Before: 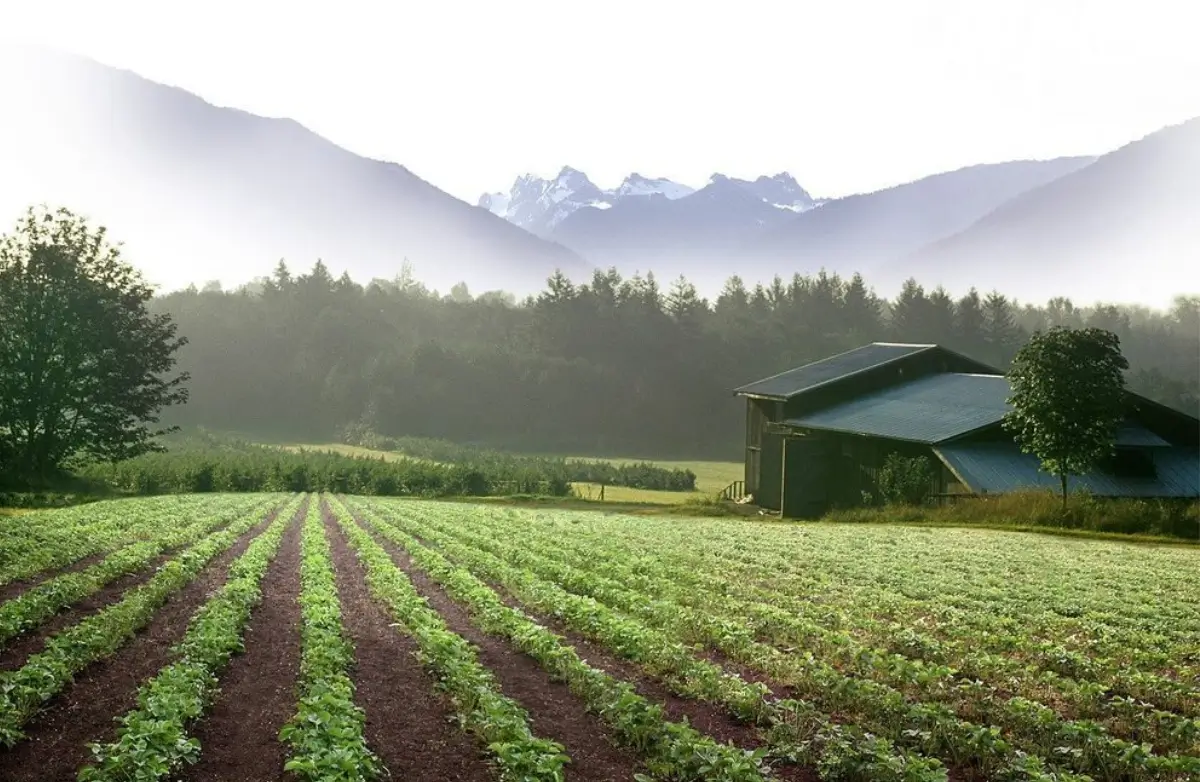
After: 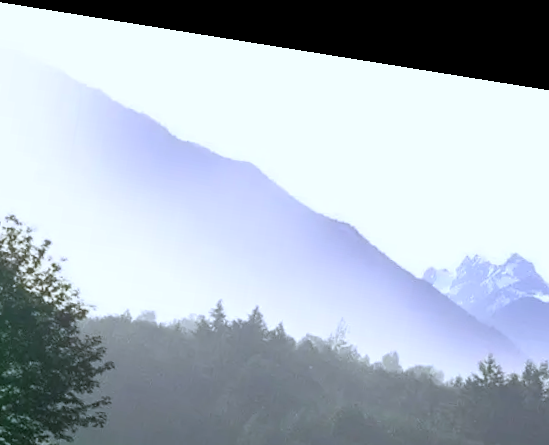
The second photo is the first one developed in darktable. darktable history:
exposure: compensate highlight preservation false
crop and rotate: left 10.817%, top 0.062%, right 47.194%, bottom 53.626%
rotate and perspective: rotation 9.12°, automatic cropping off
color calibration: illuminant as shot in camera, x 0.377, y 0.392, temperature 4169.3 K, saturation algorithm version 1 (2020)
